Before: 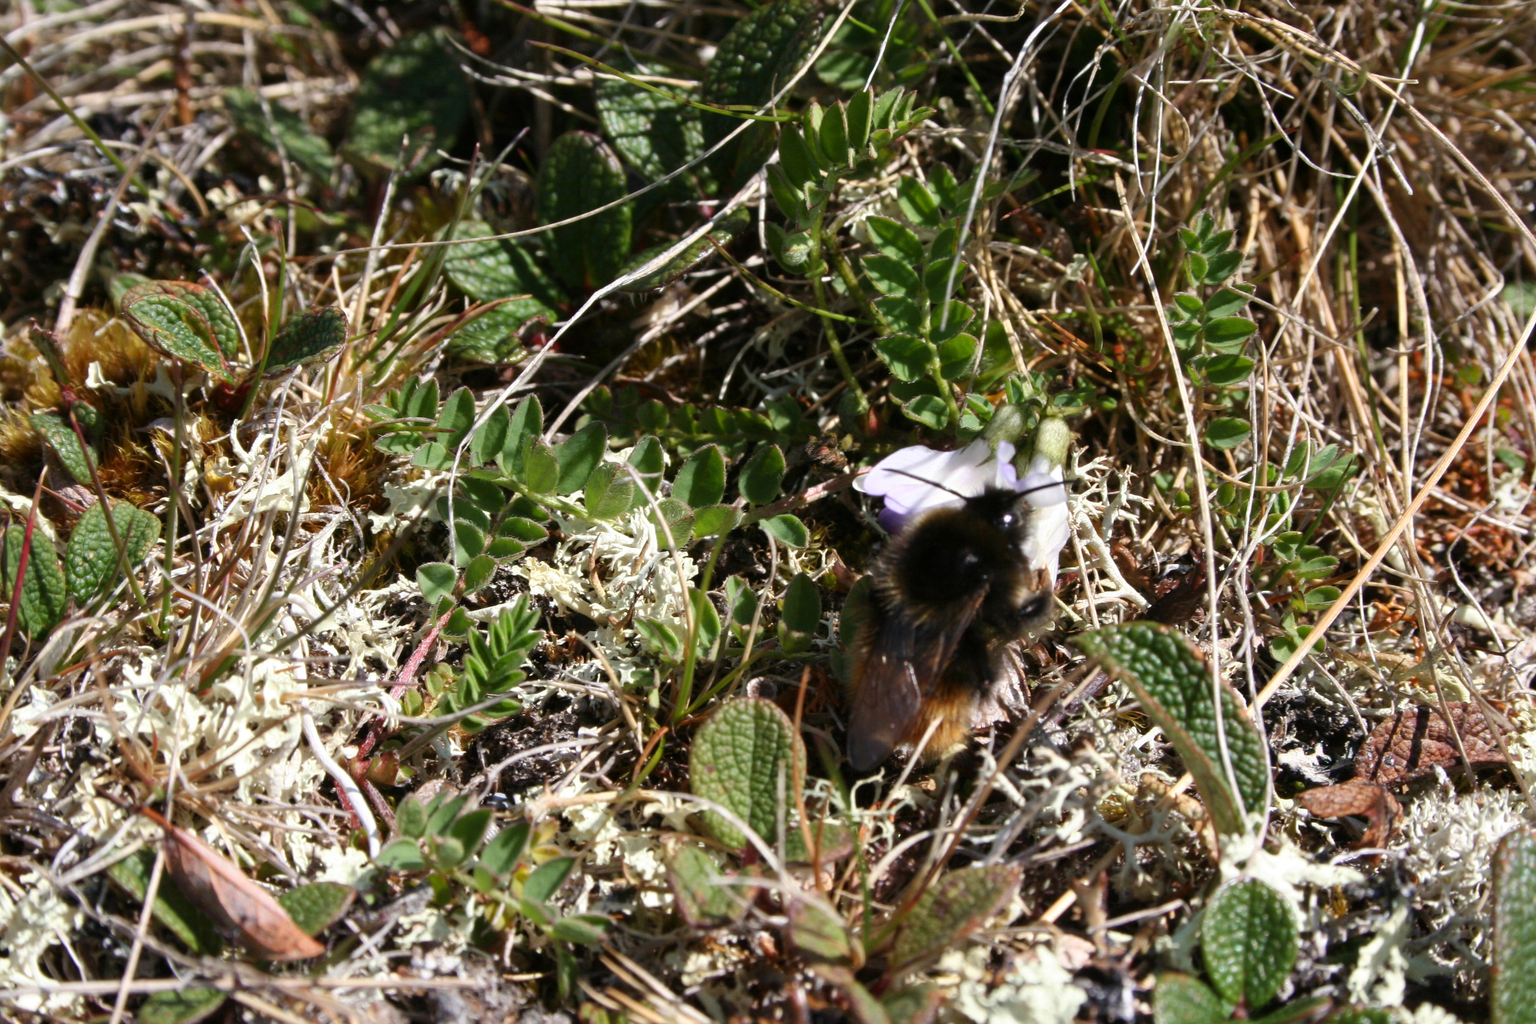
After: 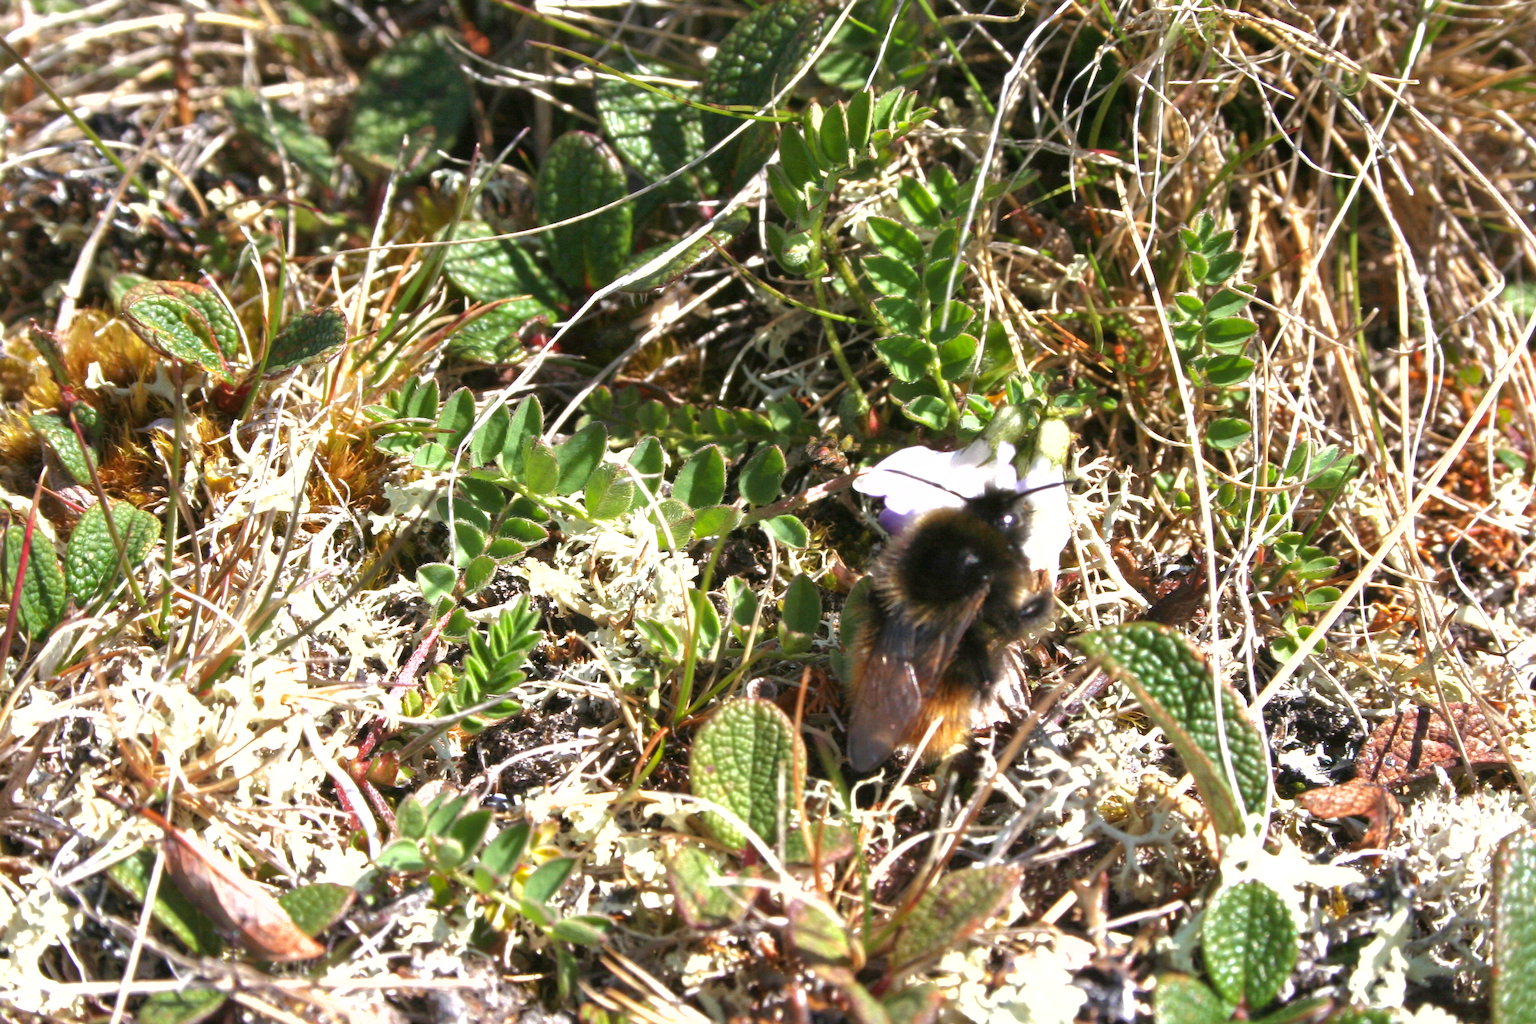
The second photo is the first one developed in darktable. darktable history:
crop: left 0.045%
shadows and highlights: on, module defaults
exposure: black level correction 0, exposure 1.098 EV, compensate highlight preservation false
